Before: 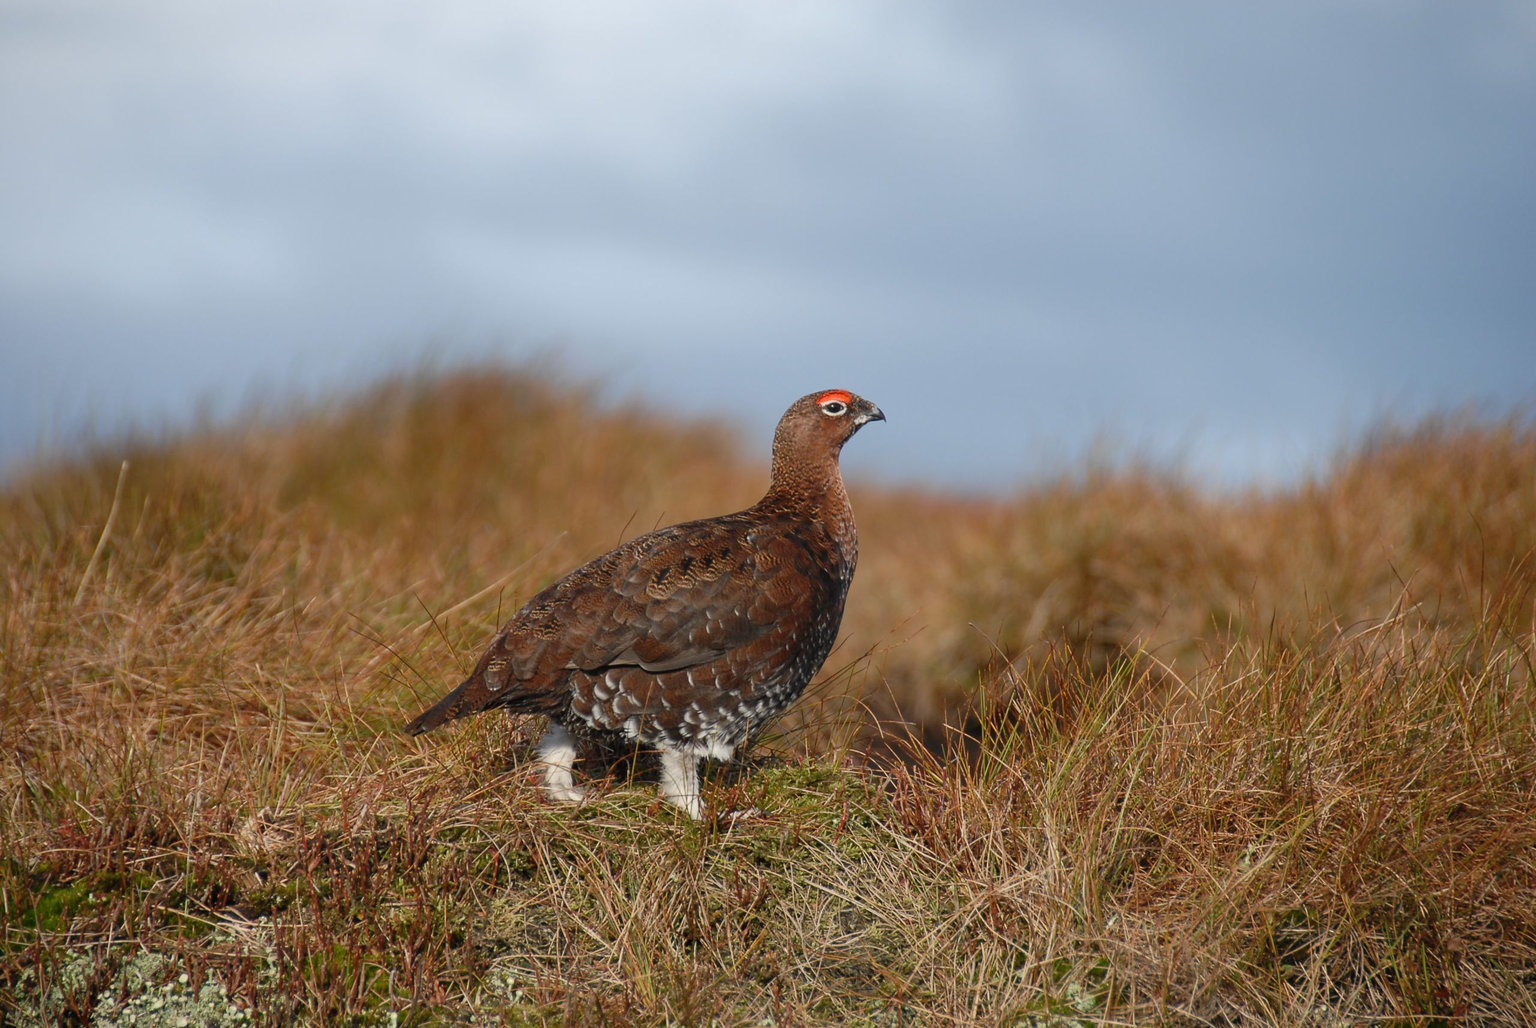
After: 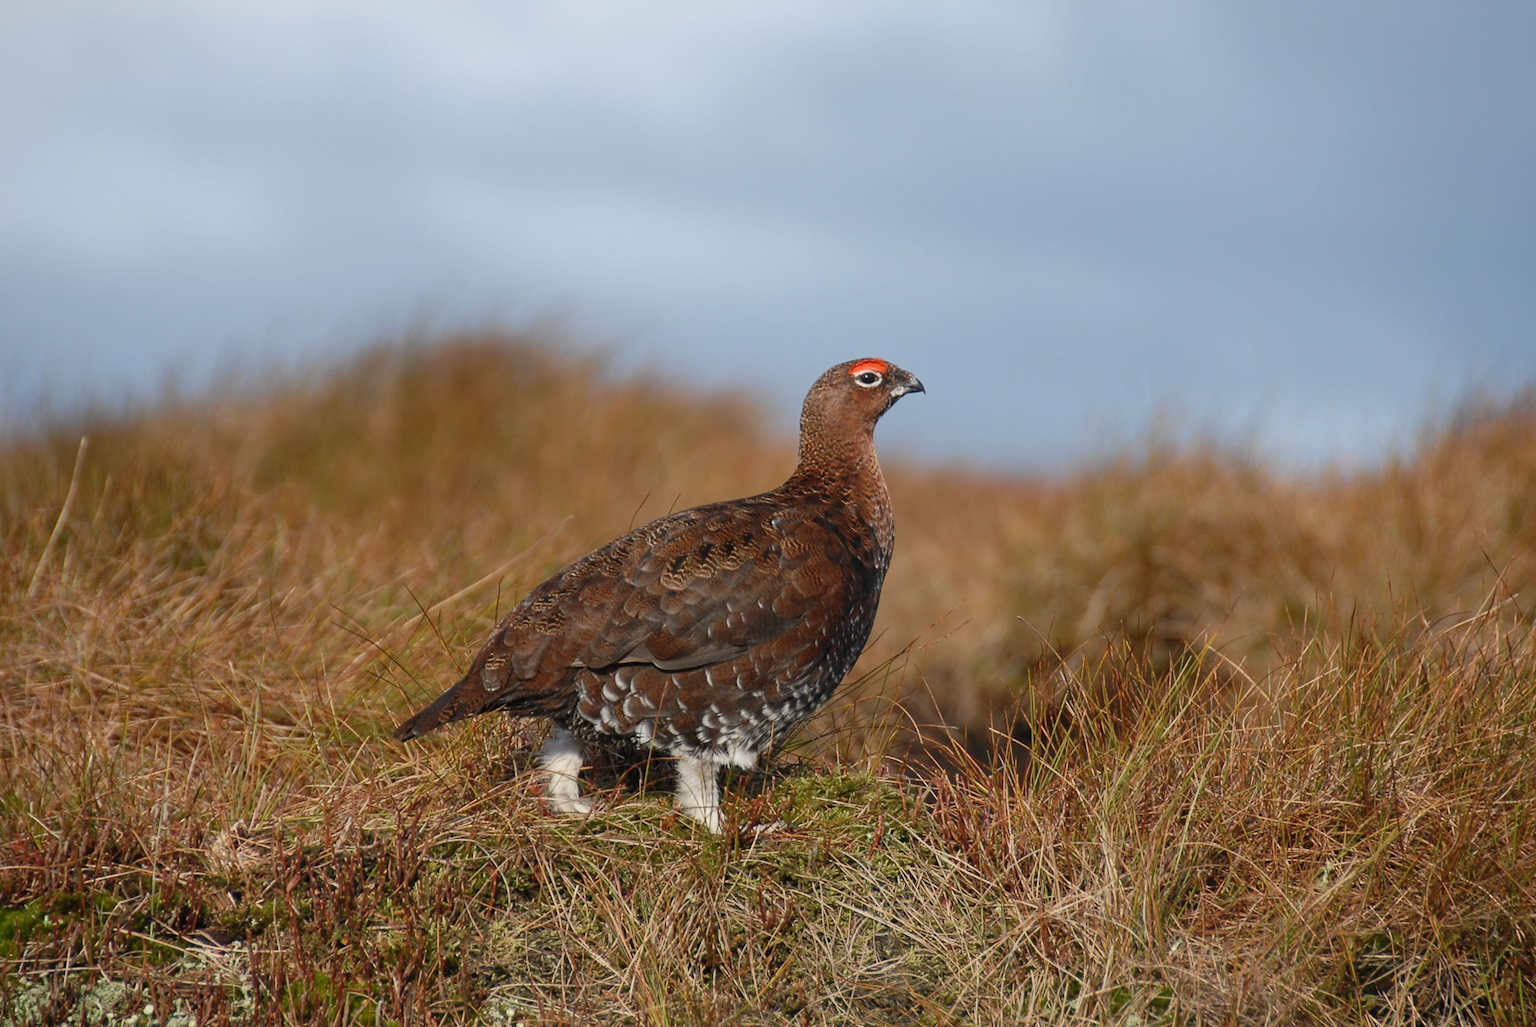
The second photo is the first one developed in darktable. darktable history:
crop: left 3.238%, top 6.448%, right 6.311%, bottom 3.21%
